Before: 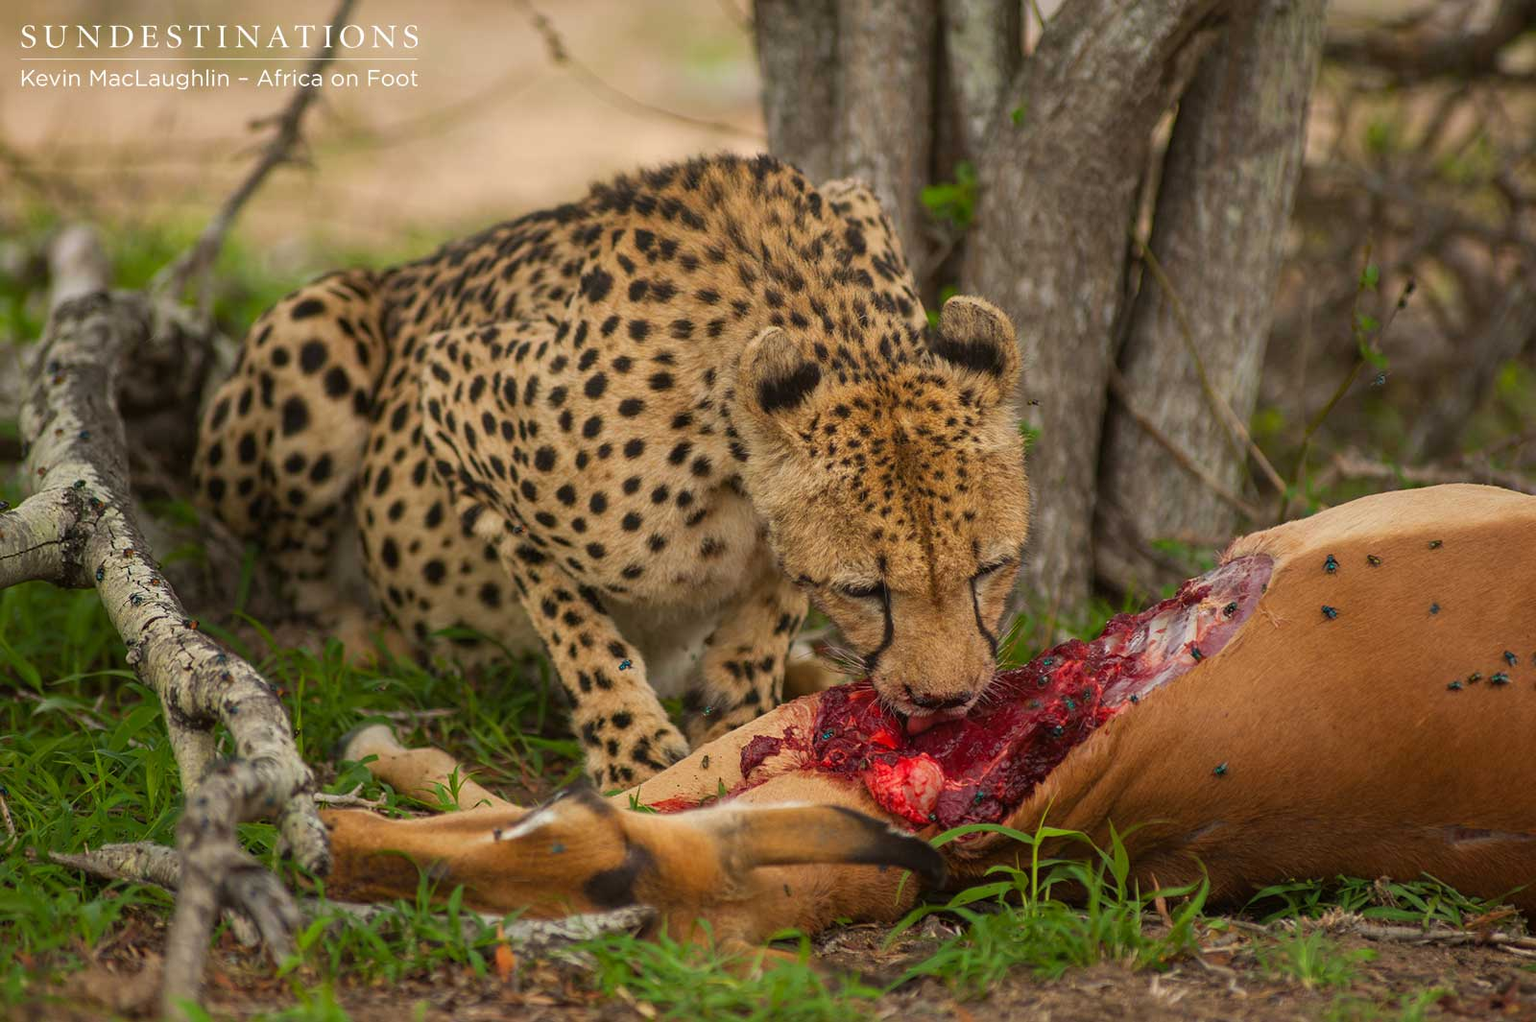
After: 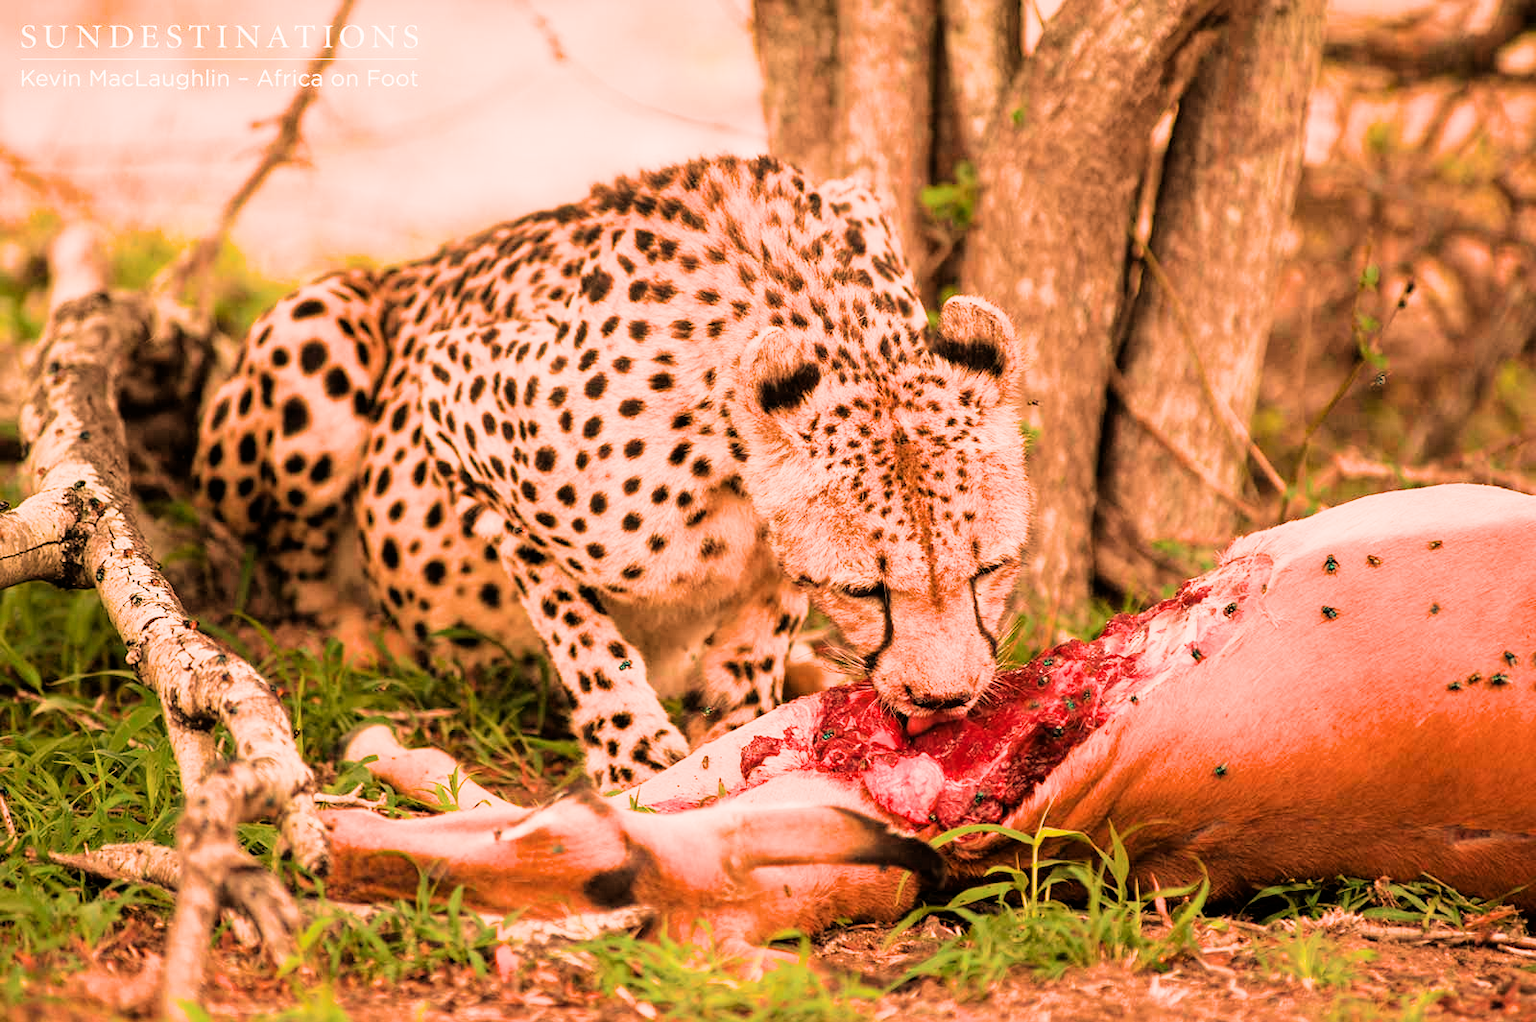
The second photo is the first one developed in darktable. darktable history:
exposure: black level correction 0.001, exposure 1.129 EV, compensate exposure bias true, compensate highlight preservation false
filmic rgb: black relative exposure -5 EV, hardness 2.88, contrast 1.4, highlights saturation mix -30%
white balance: red 1.467, blue 0.684
